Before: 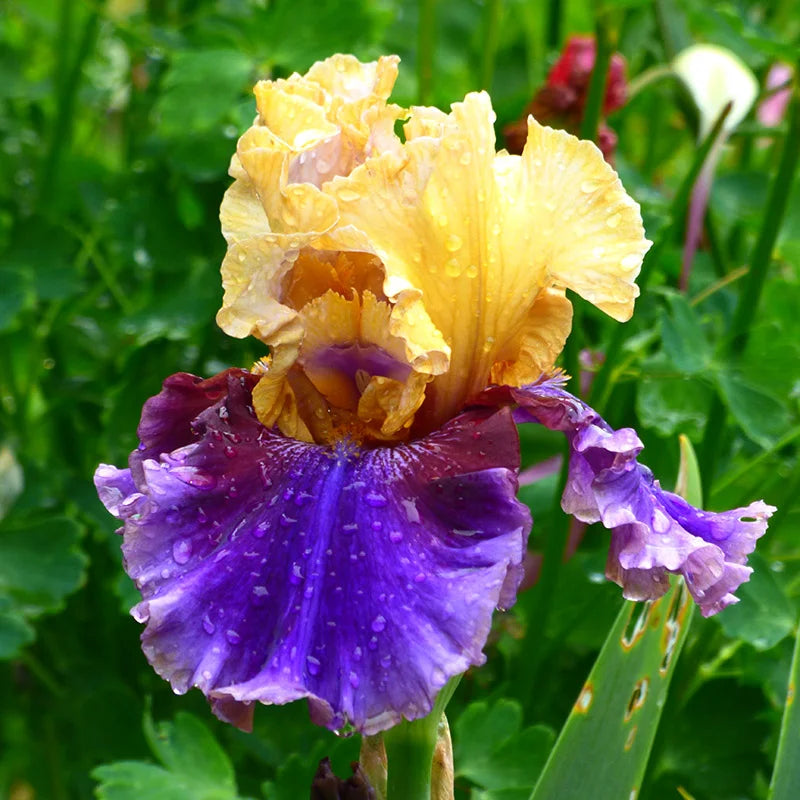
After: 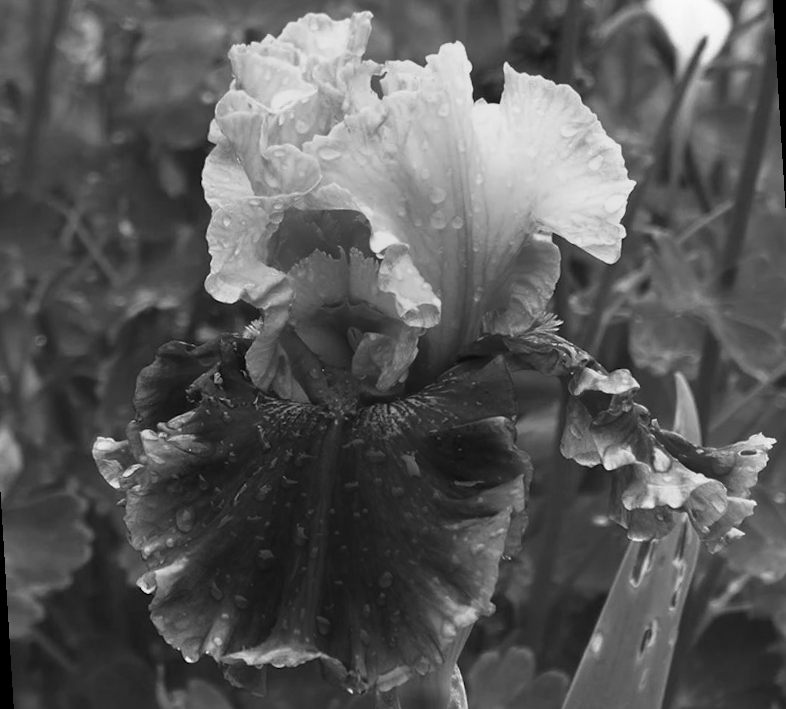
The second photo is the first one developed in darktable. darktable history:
monochrome: a -11.7, b 1.62, size 0.5, highlights 0.38
white balance: red 1.045, blue 0.932
rotate and perspective: rotation -3.52°, crop left 0.036, crop right 0.964, crop top 0.081, crop bottom 0.919
